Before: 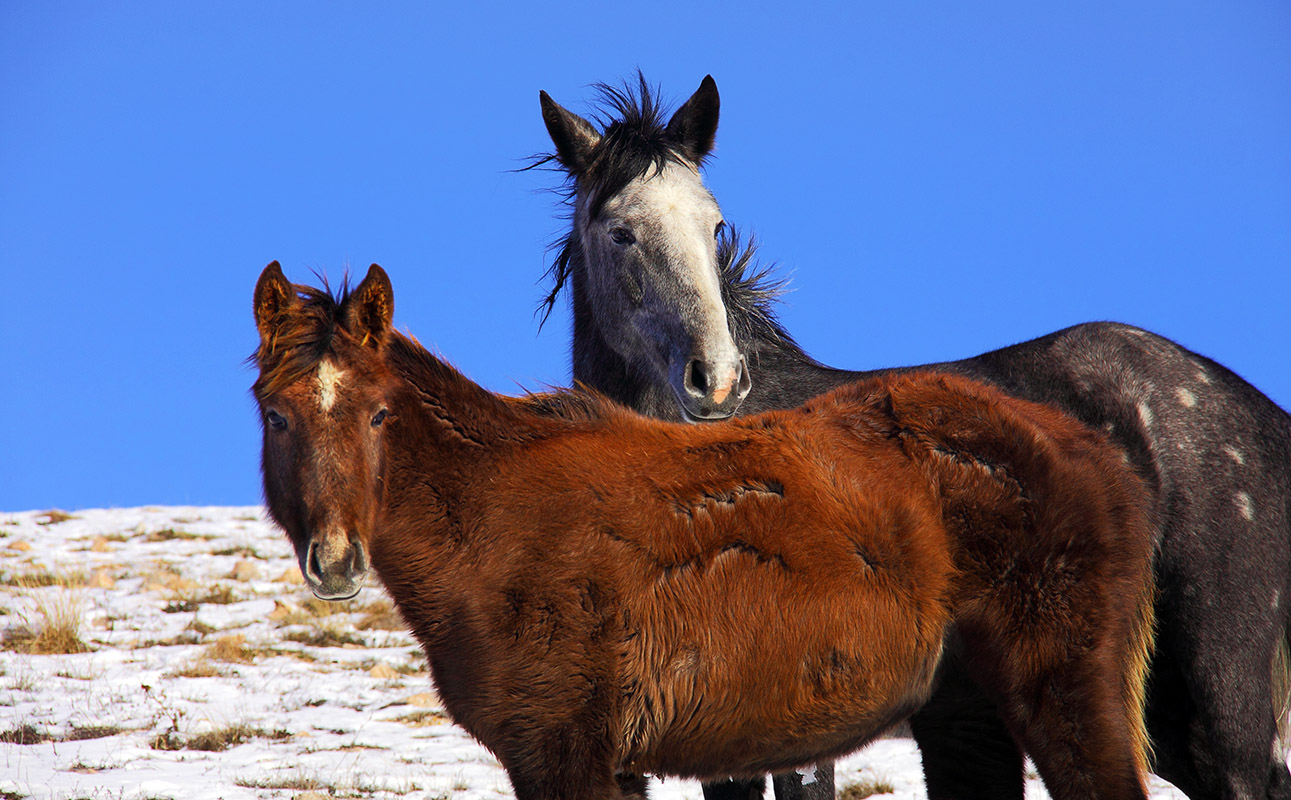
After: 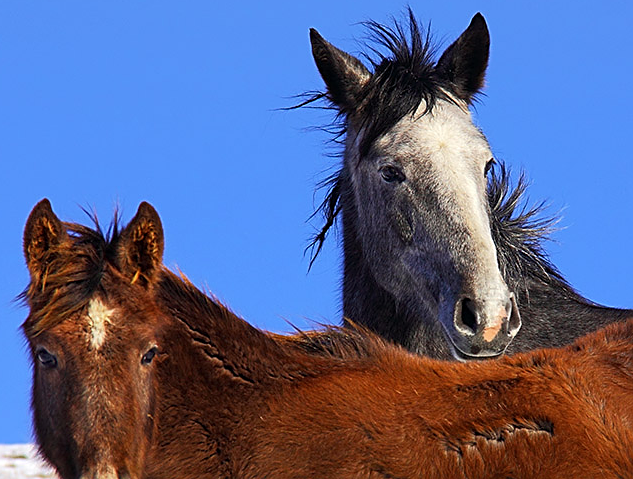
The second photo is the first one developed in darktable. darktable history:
crop: left 17.89%, top 7.841%, right 33.009%, bottom 32.174%
sharpen: on, module defaults
